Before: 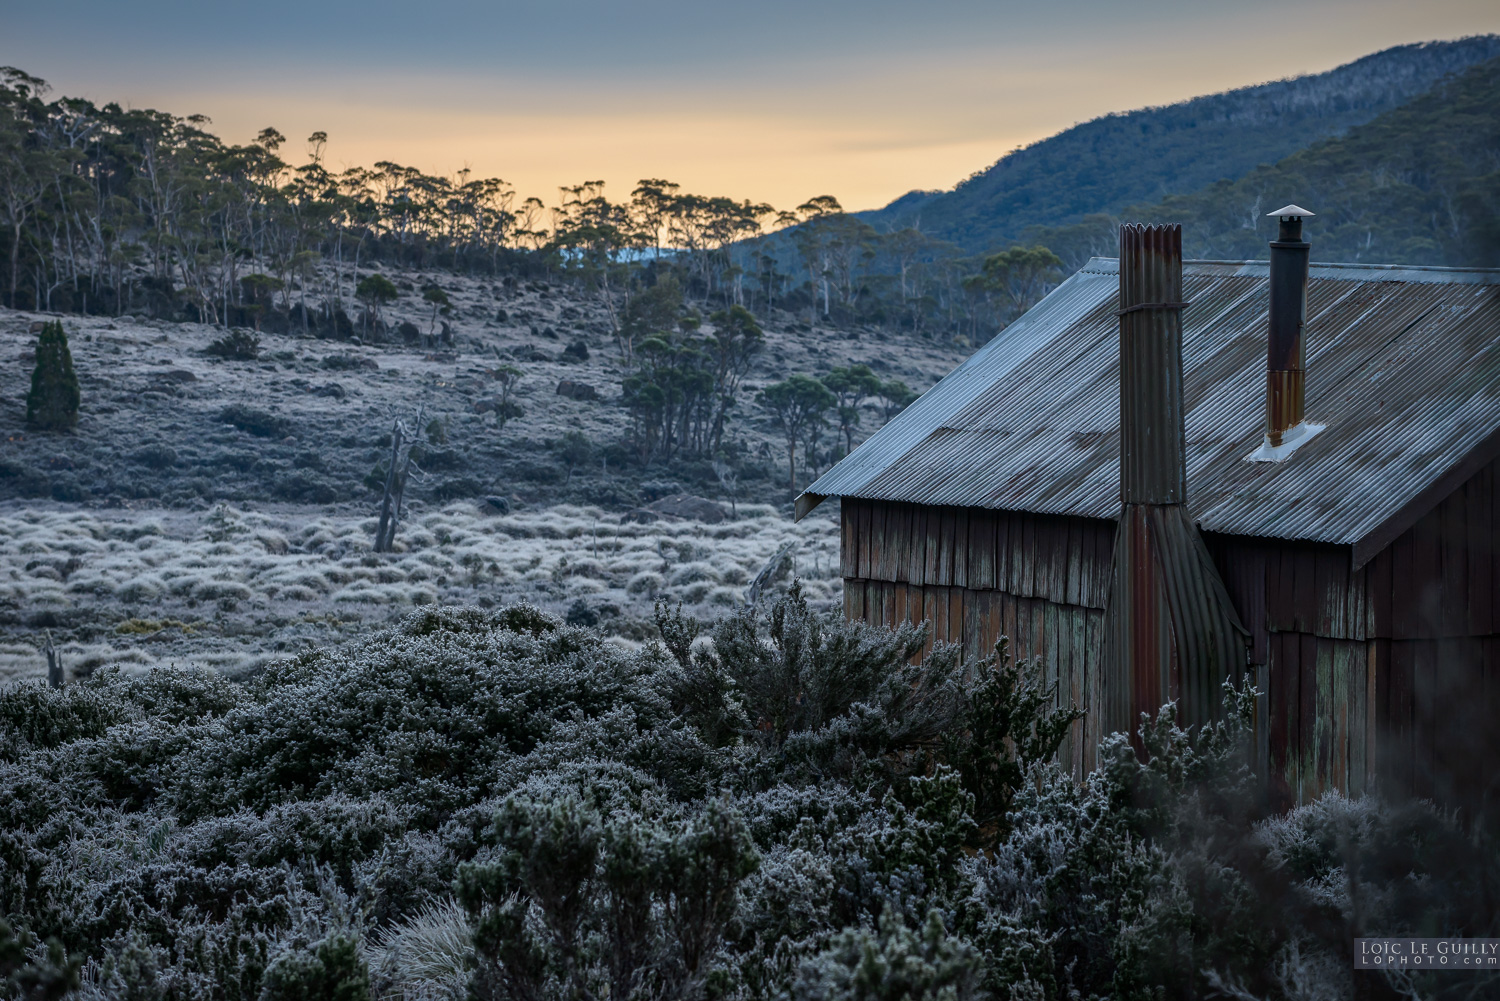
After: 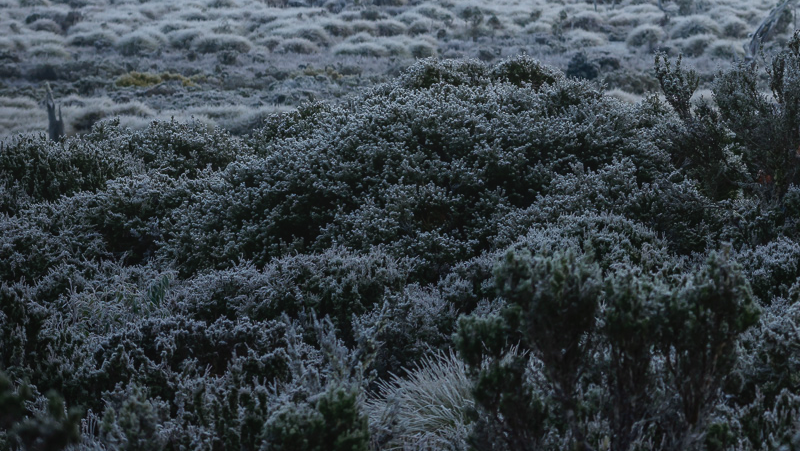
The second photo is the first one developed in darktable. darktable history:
local contrast: highlights 68%, shadows 68%, detail 82%, midtone range 0.325
crop and rotate: top 54.778%, right 46.61%, bottom 0.159%
